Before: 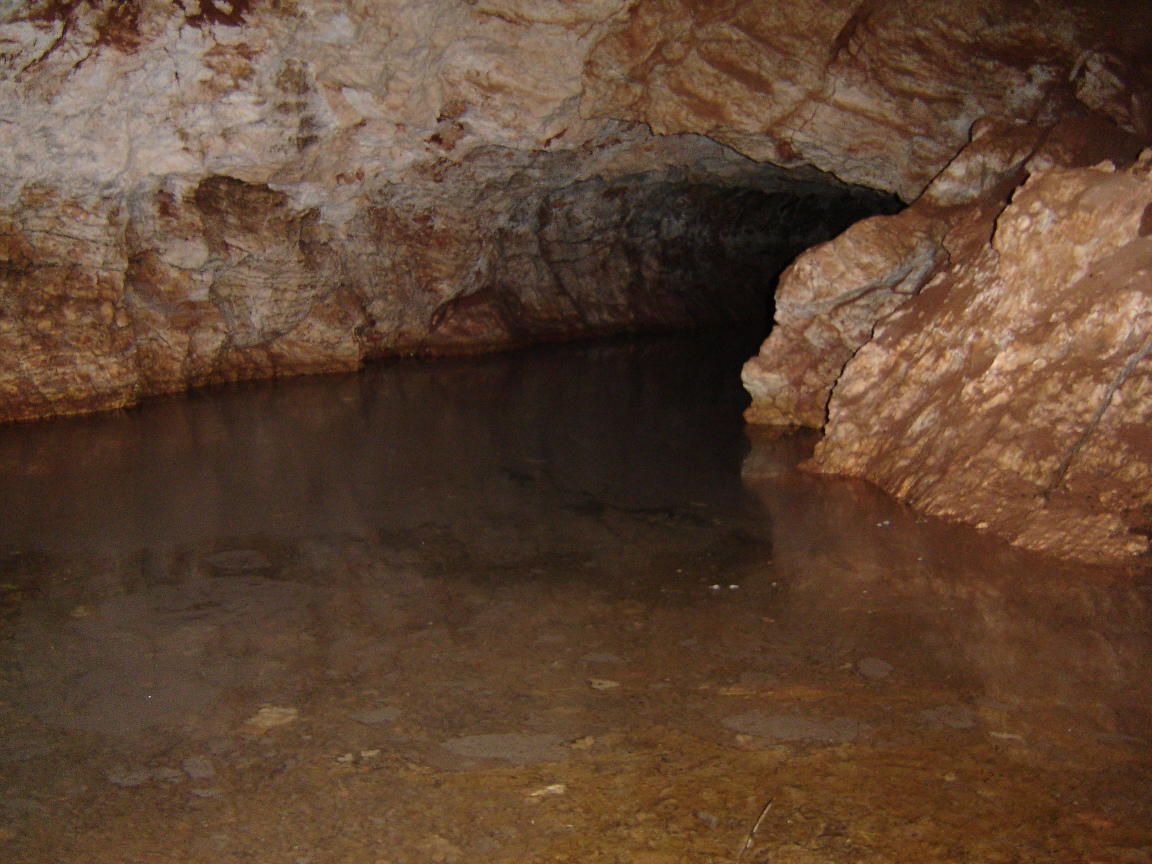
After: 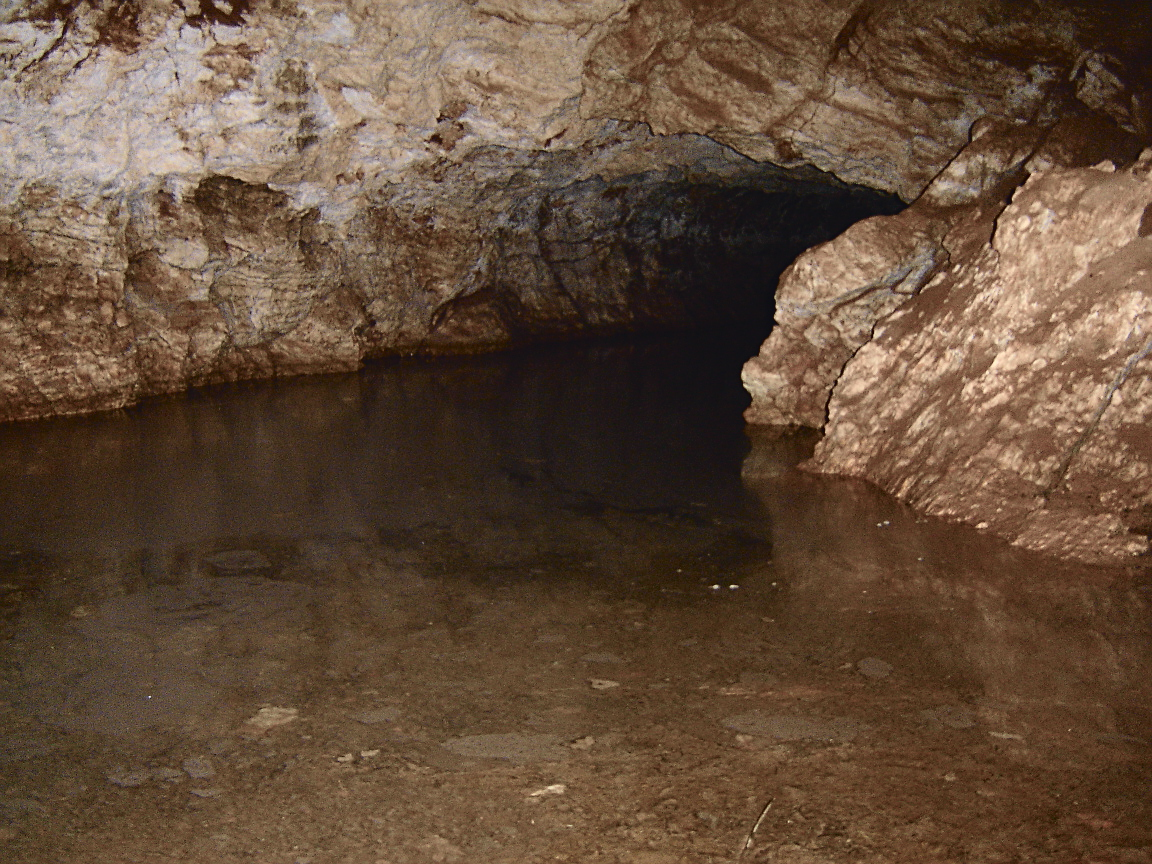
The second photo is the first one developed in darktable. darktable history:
tone curve: curves: ch0 [(0, 0.039) (0.104, 0.094) (0.285, 0.301) (0.673, 0.796) (0.845, 0.932) (0.994, 0.971)]; ch1 [(0, 0) (0.356, 0.385) (0.424, 0.405) (0.498, 0.502) (0.586, 0.57) (0.657, 0.642) (1, 1)]; ch2 [(0, 0) (0.424, 0.438) (0.46, 0.453) (0.515, 0.505) (0.557, 0.57) (0.612, 0.583) (0.722, 0.67) (1, 1)], color space Lab, independent channels, preserve colors none
white balance: red 0.988, blue 1.017
sharpen: on, module defaults
